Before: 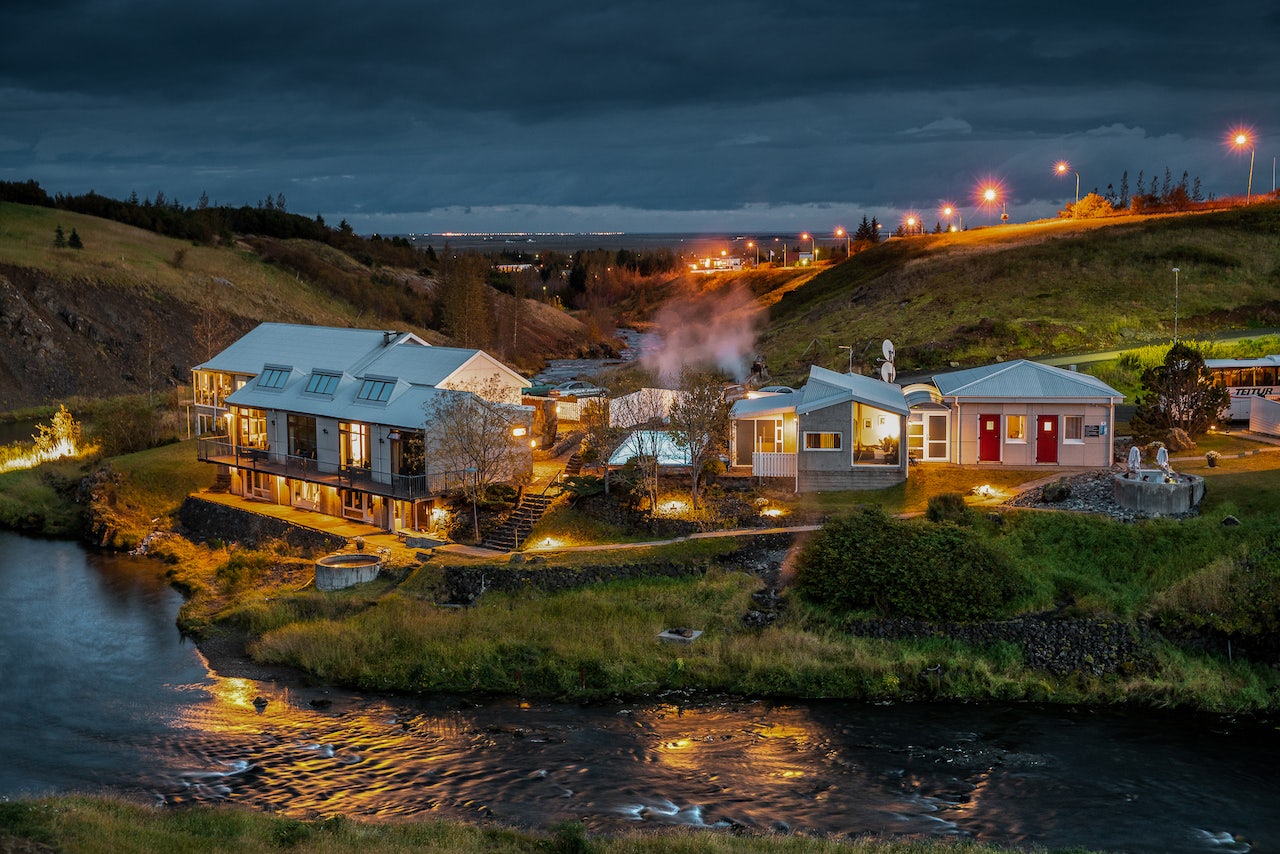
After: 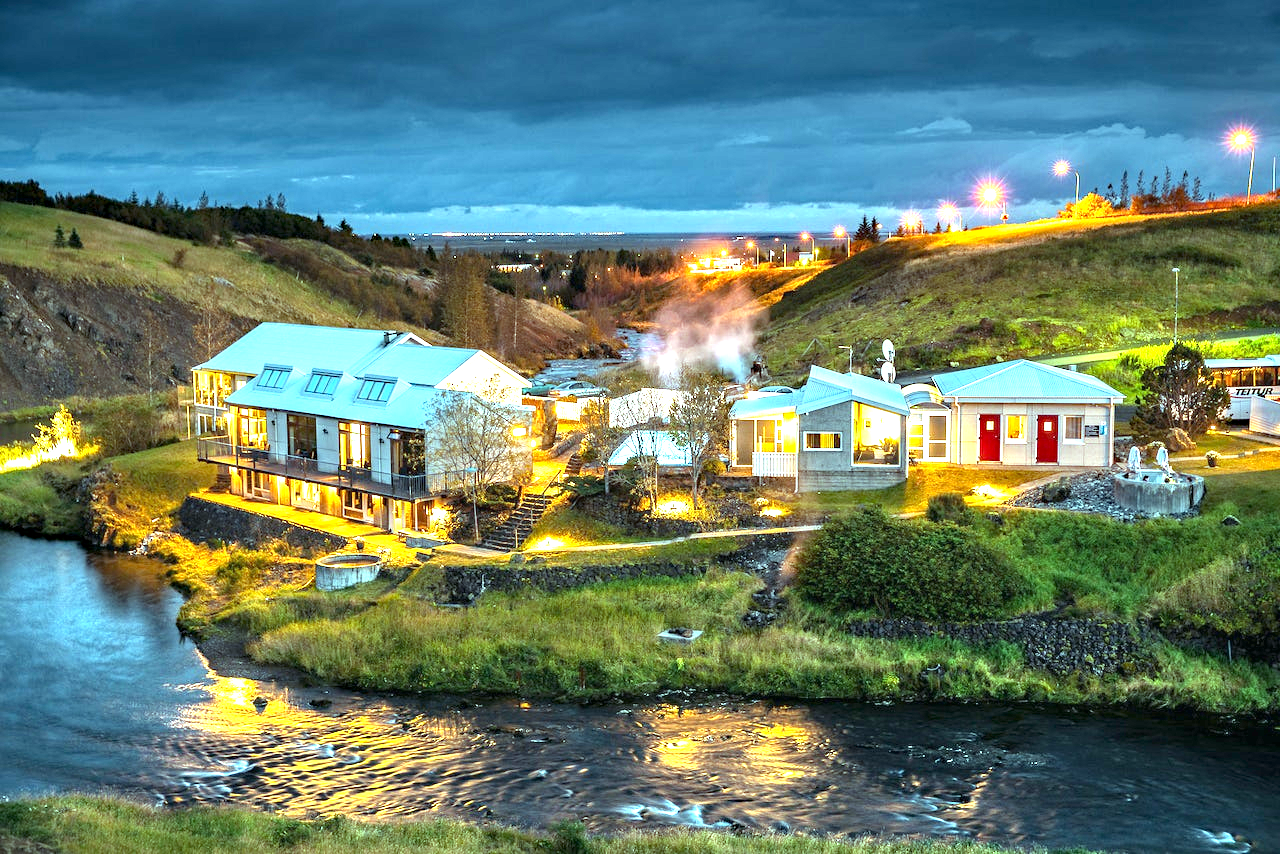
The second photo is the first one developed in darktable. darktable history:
haze removal: compatibility mode true, adaptive false
exposure: black level correction 0, exposure 1.975 EV, compensate exposure bias true, compensate highlight preservation false
color balance: mode lift, gamma, gain (sRGB), lift [0.997, 0.979, 1.021, 1.011], gamma [1, 1.084, 0.916, 0.998], gain [1, 0.87, 1.13, 1.101], contrast 4.55%, contrast fulcrum 38.24%, output saturation 104.09%
